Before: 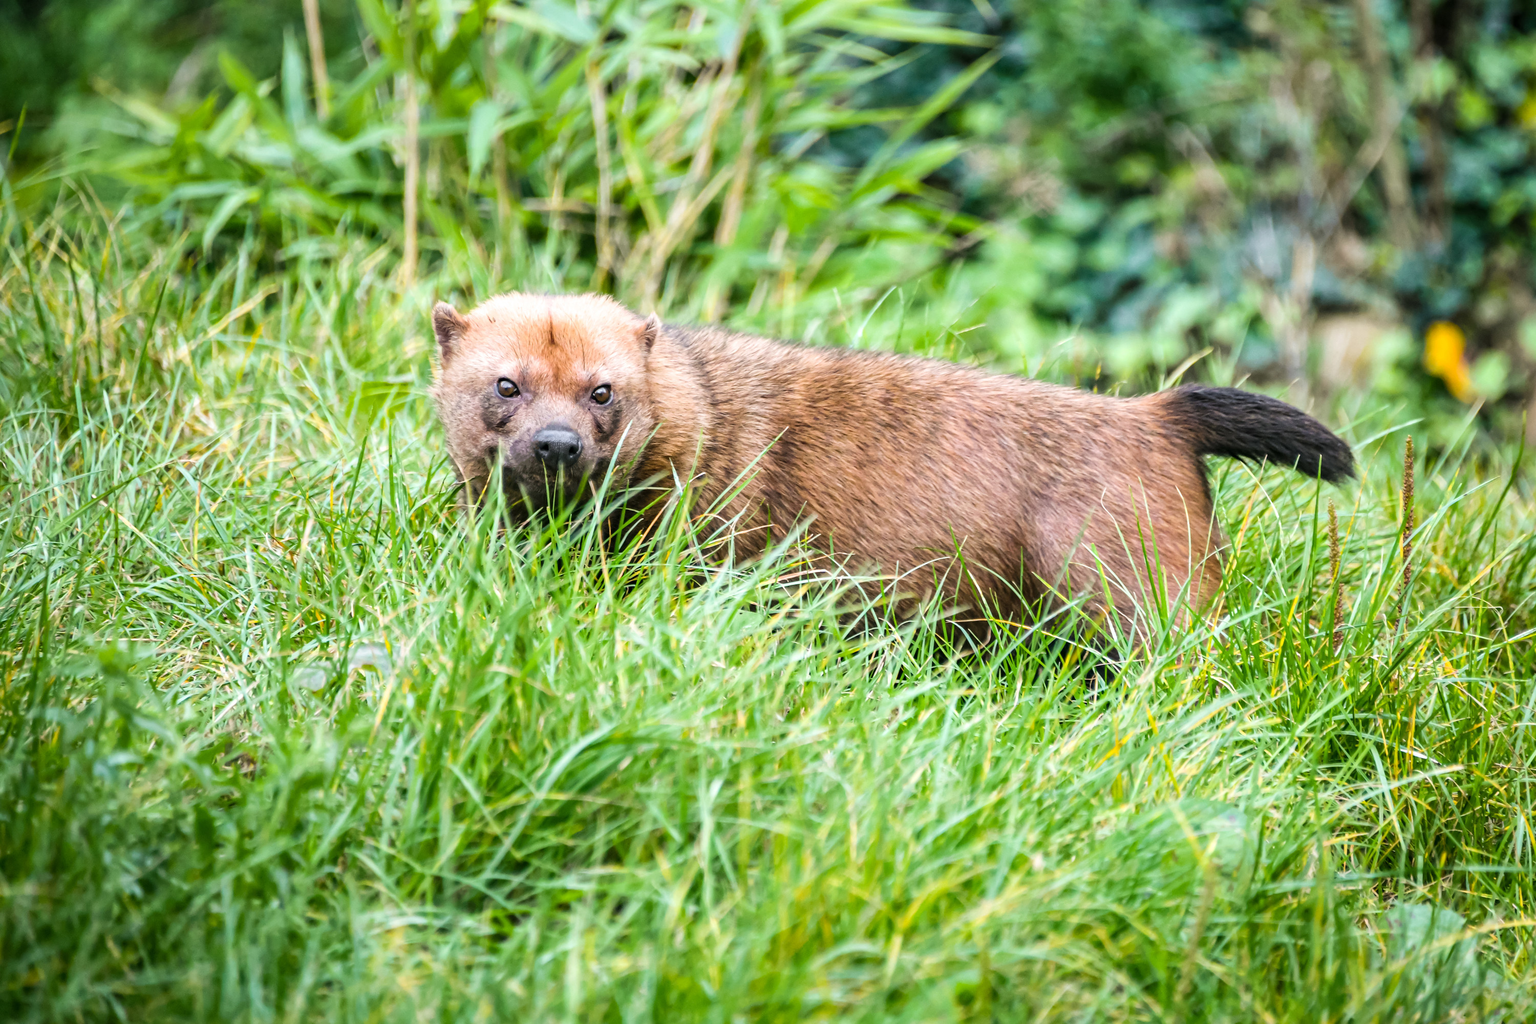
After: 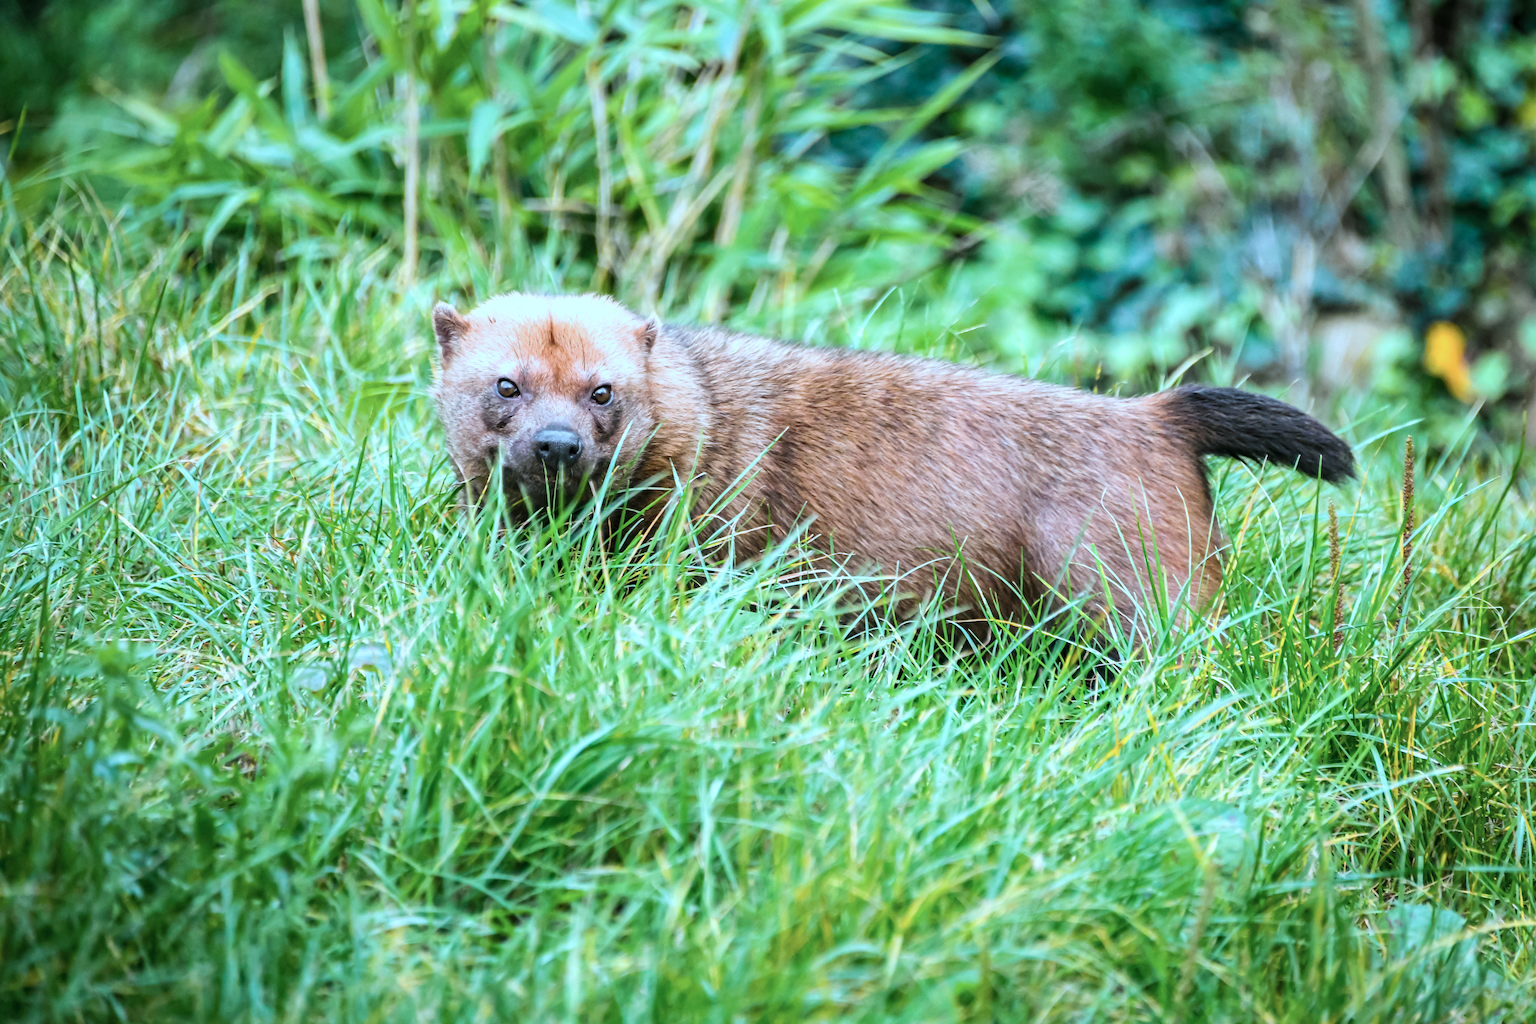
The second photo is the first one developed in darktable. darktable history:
color correction: highlights a* -9.39, highlights b* -23.55
